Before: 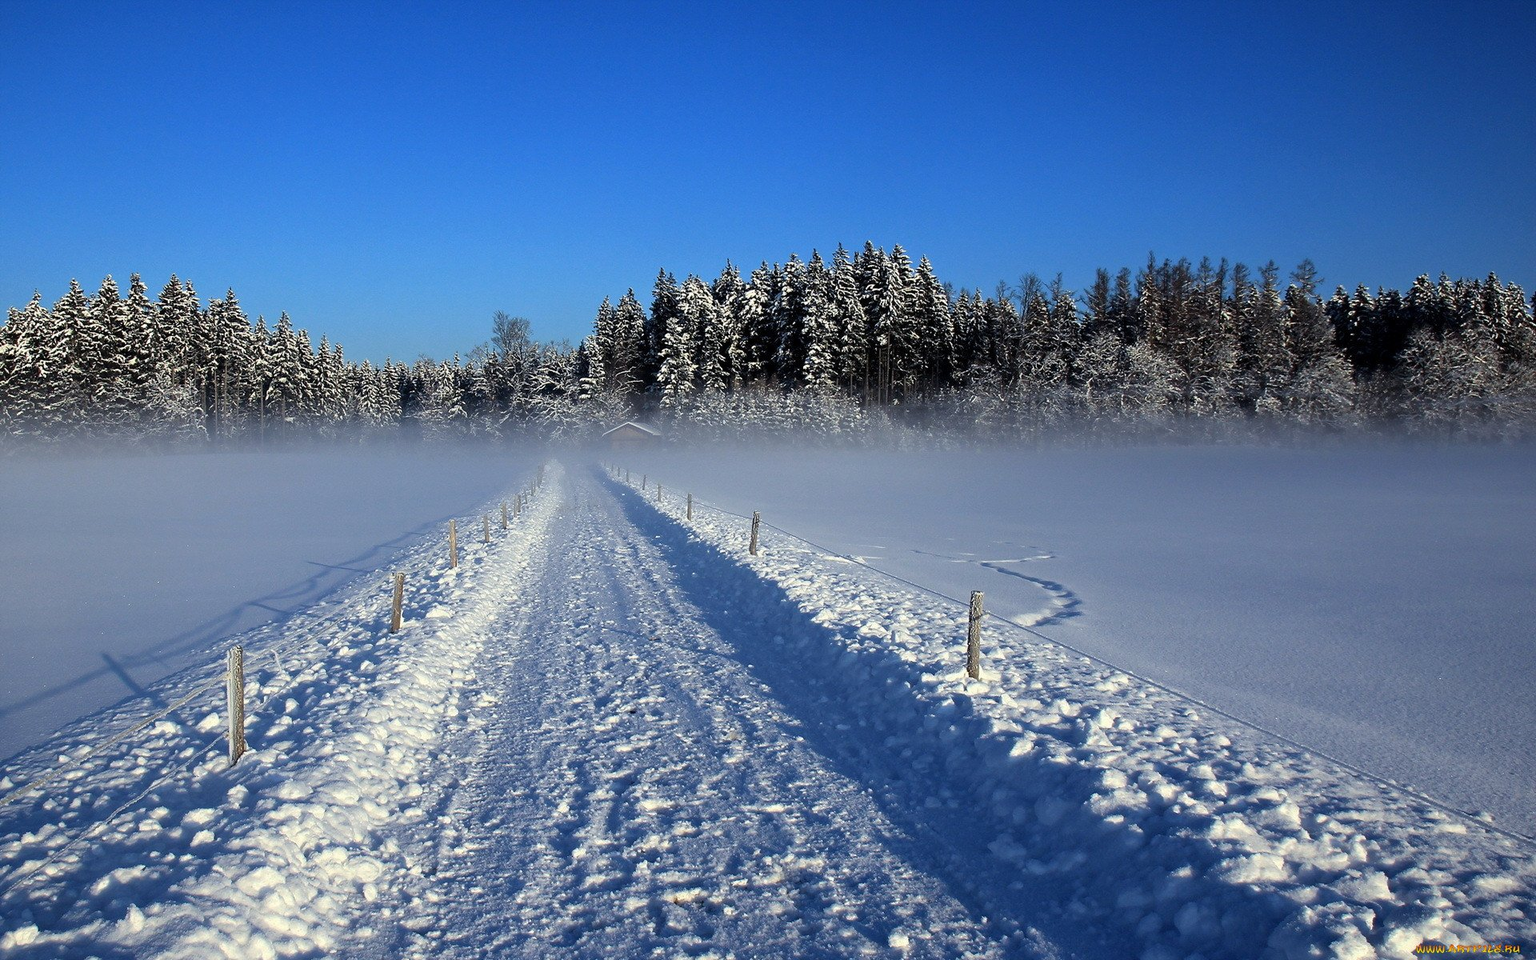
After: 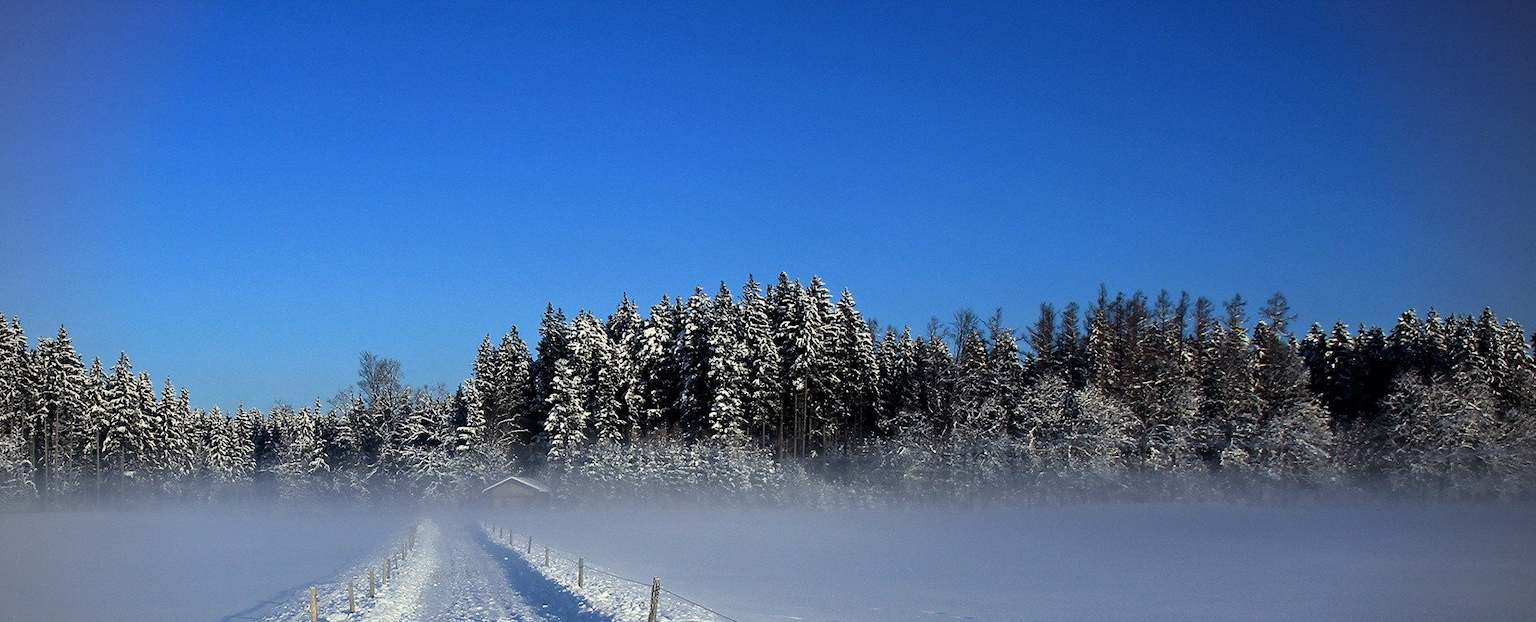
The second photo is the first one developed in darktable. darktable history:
crop and rotate: left 11.435%, bottom 42.541%
vignetting: unbound false
